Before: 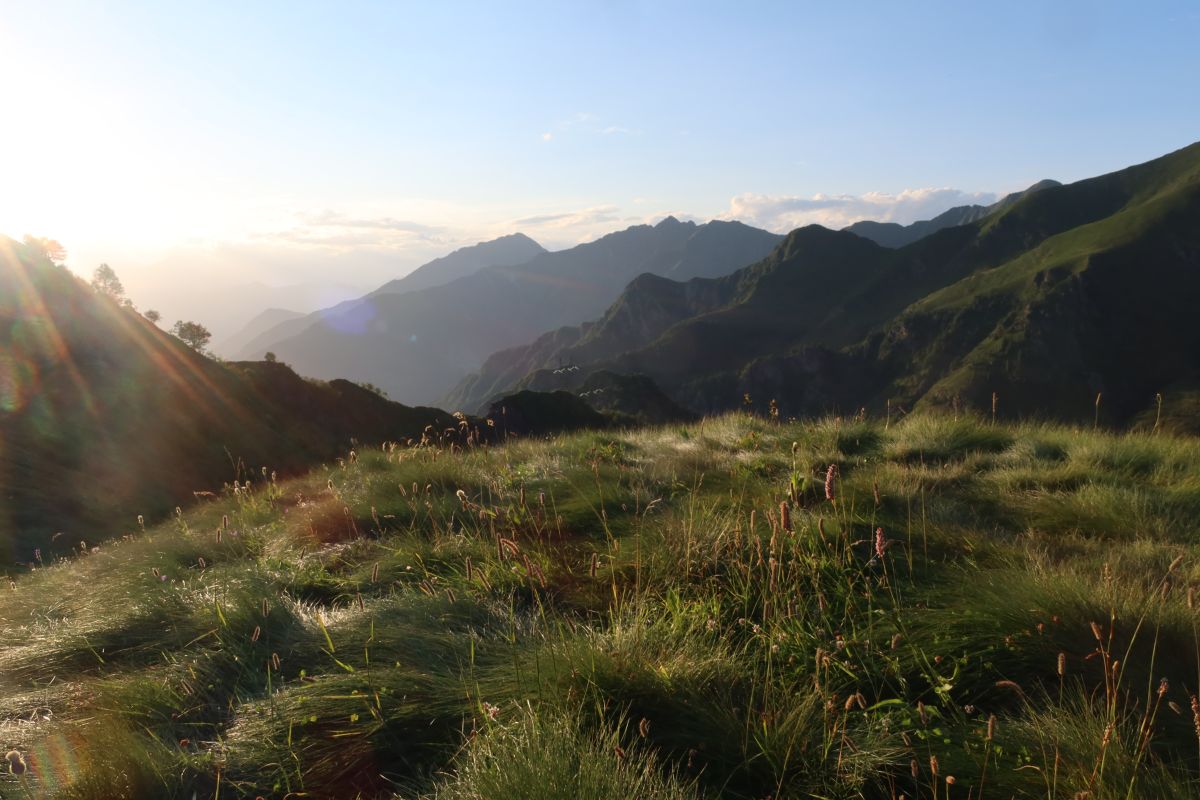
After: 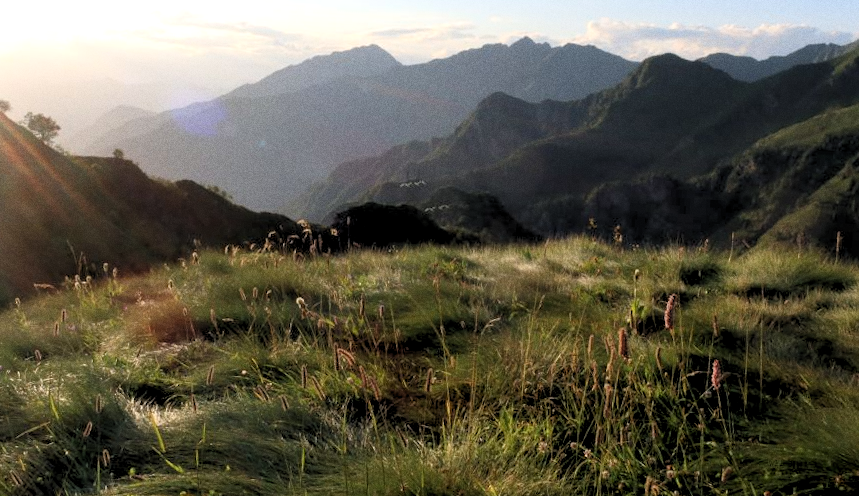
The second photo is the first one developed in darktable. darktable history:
crop and rotate: angle -3.37°, left 9.79%, top 20.73%, right 12.42%, bottom 11.82%
rgb levels: levels [[0.013, 0.434, 0.89], [0, 0.5, 1], [0, 0.5, 1]]
grain: strength 26%
